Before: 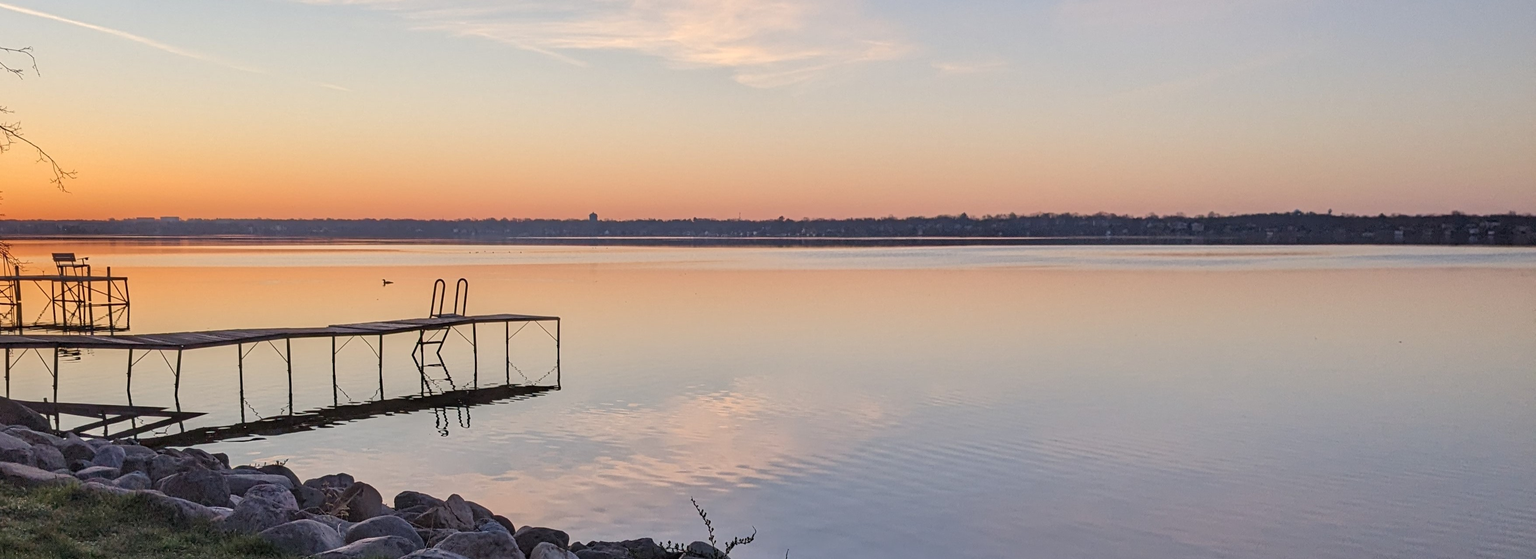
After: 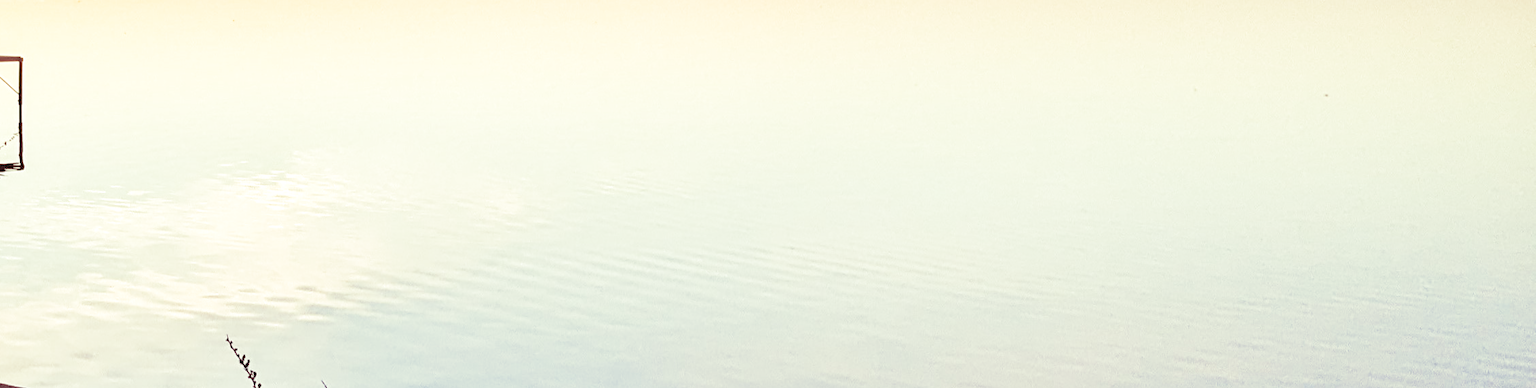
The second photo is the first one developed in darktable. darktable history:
crop and rotate: left 35.509%, top 50.238%, bottom 4.934%
color correction: highlights a* -4.28, highlights b* 6.53
exposure: black level correction 0, exposure 1.173 EV, compensate exposure bias true, compensate highlight preservation false
split-toning: compress 20%
vibrance: on, module defaults
base curve: curves: ch0 [(0, 0) (0.204, 0.334) (0.55, 0.733) (1, 1)], preserve colors none
